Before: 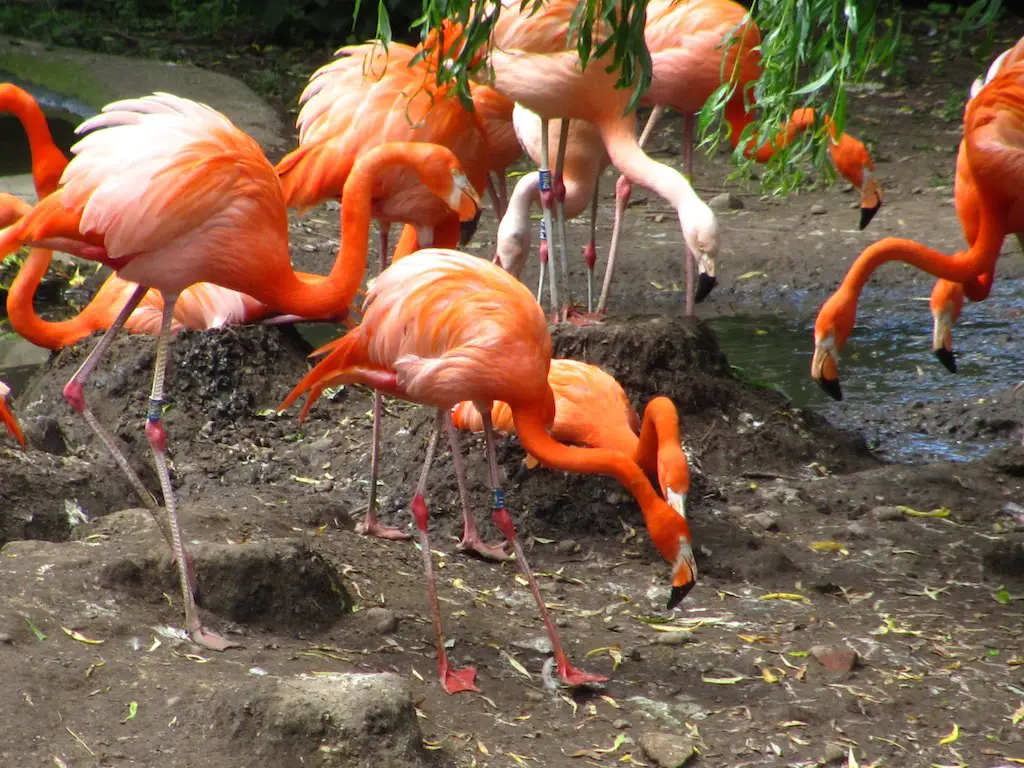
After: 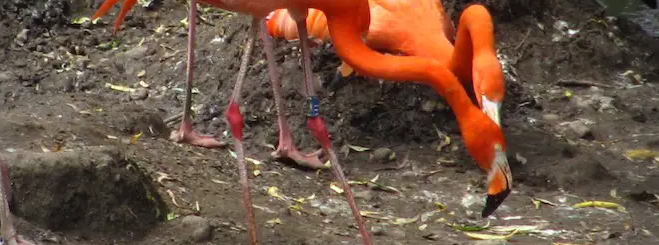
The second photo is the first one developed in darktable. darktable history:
crop: left 18.091%, top 51.13%, right 17.525%, bottom 16.85%
vignetting: on, module defaults
